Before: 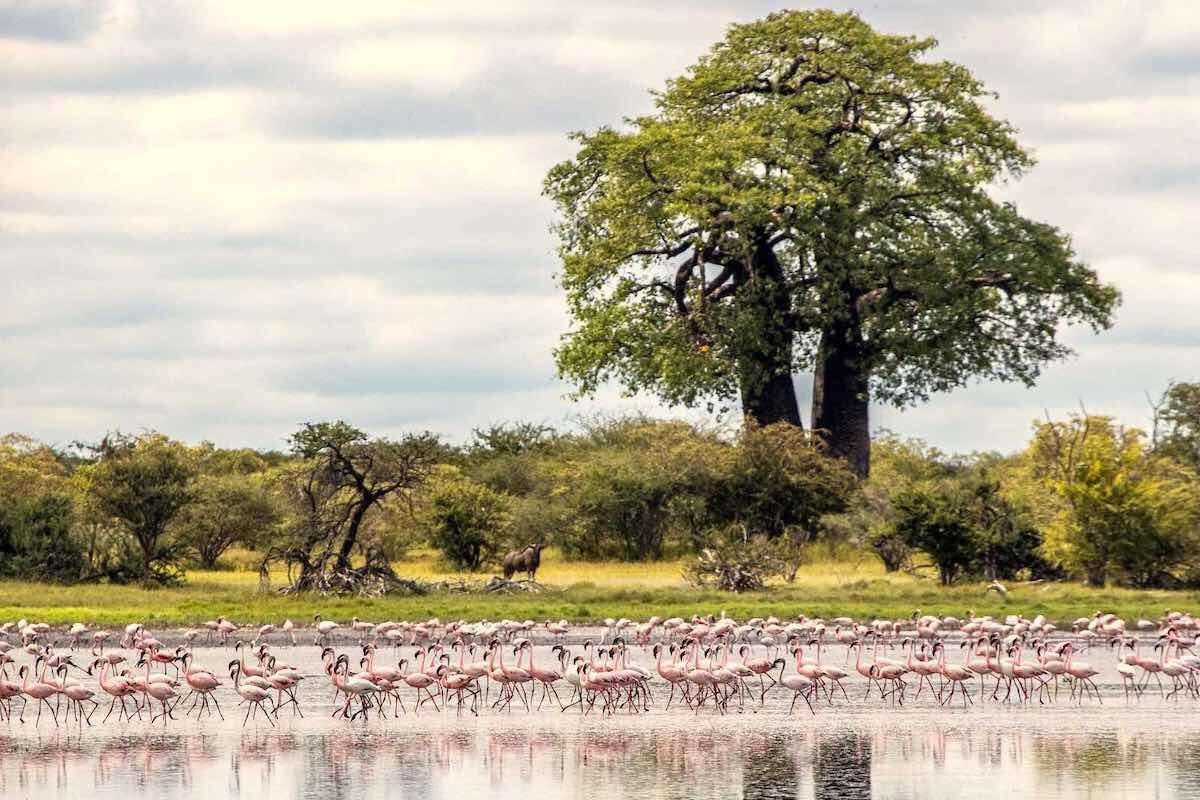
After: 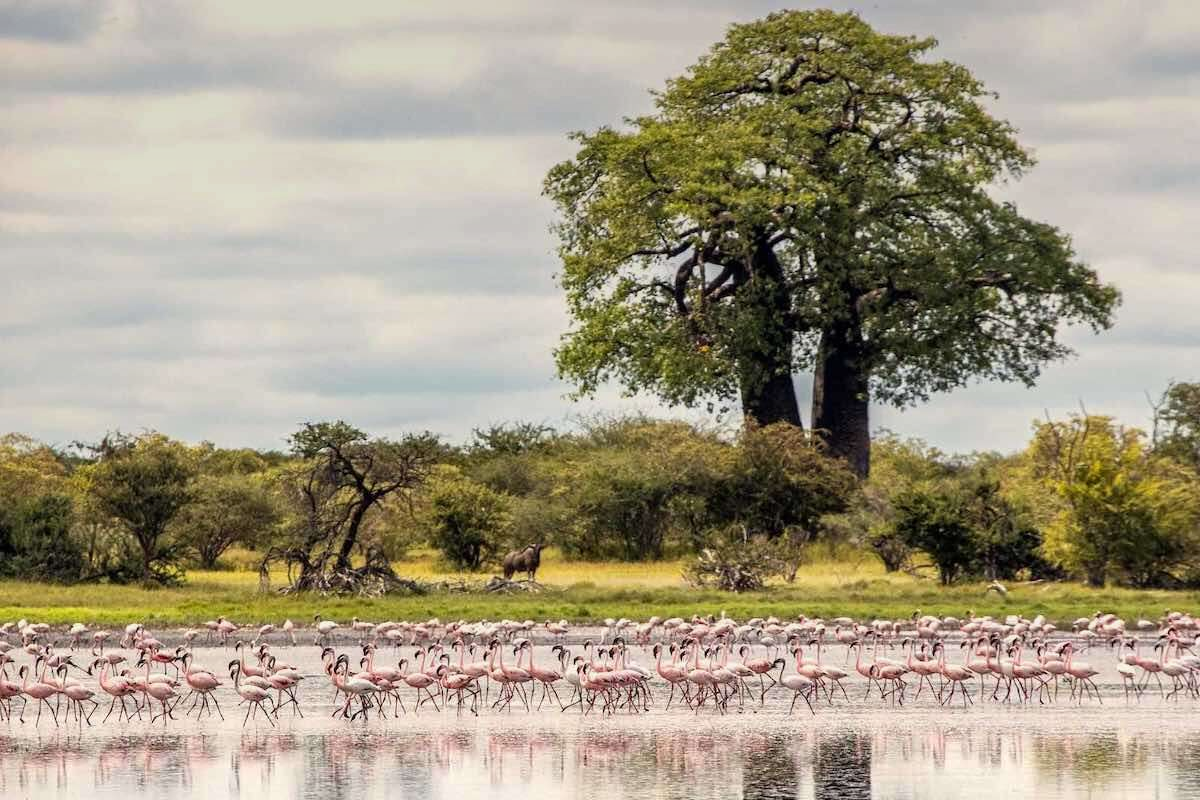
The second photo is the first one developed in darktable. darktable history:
rgb levels: preserve colors max RGB
graduated density: on, module defaults
